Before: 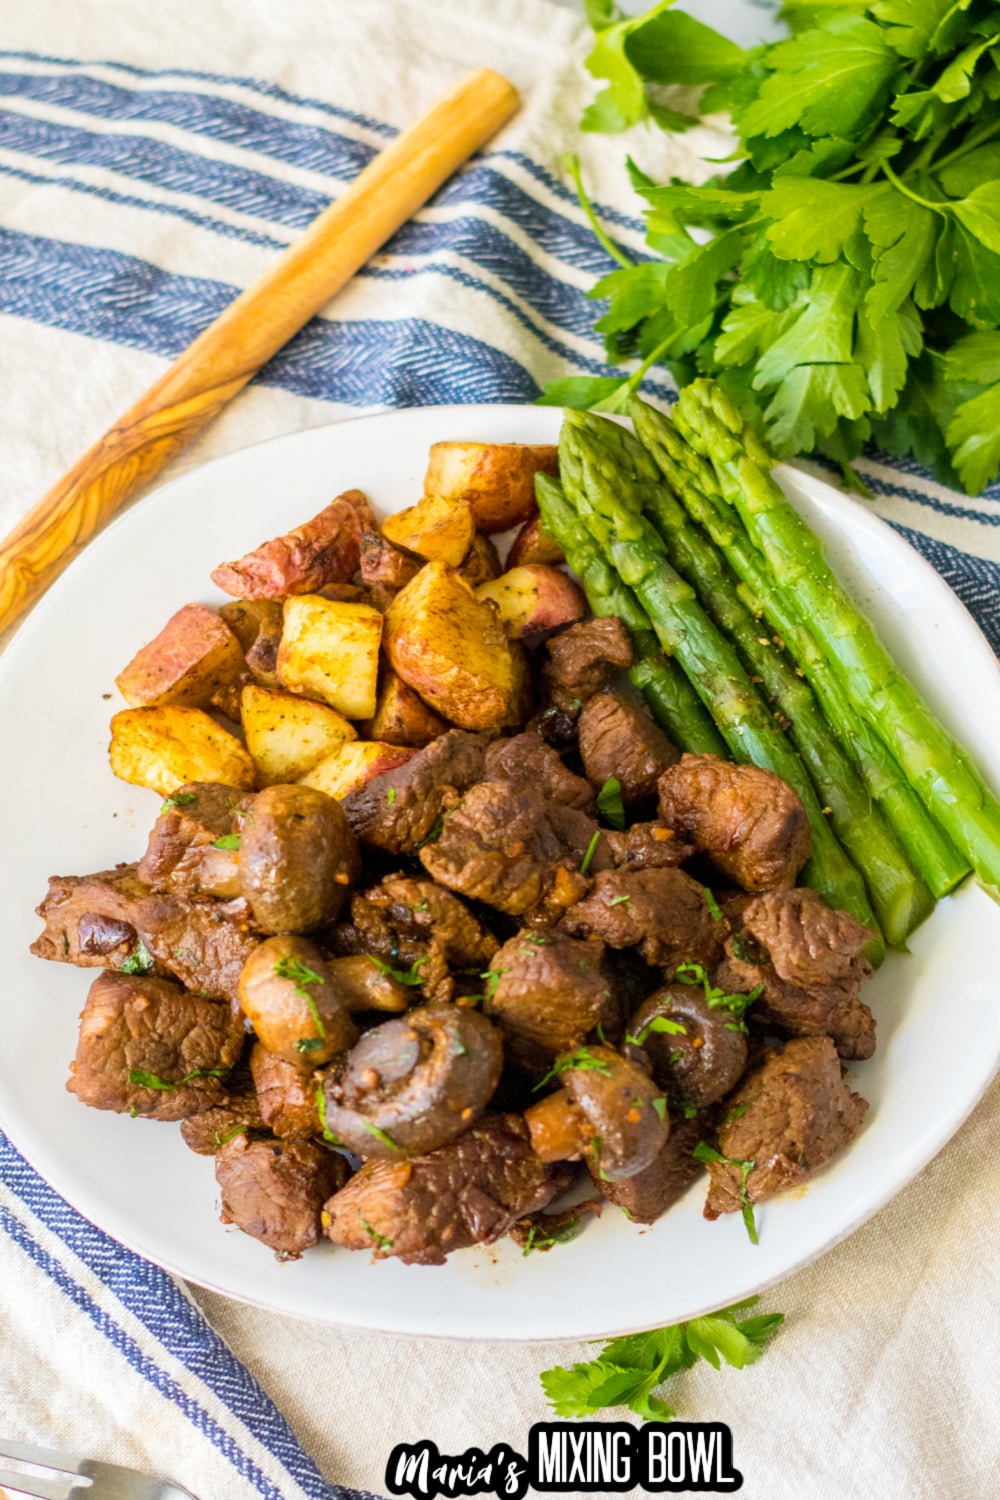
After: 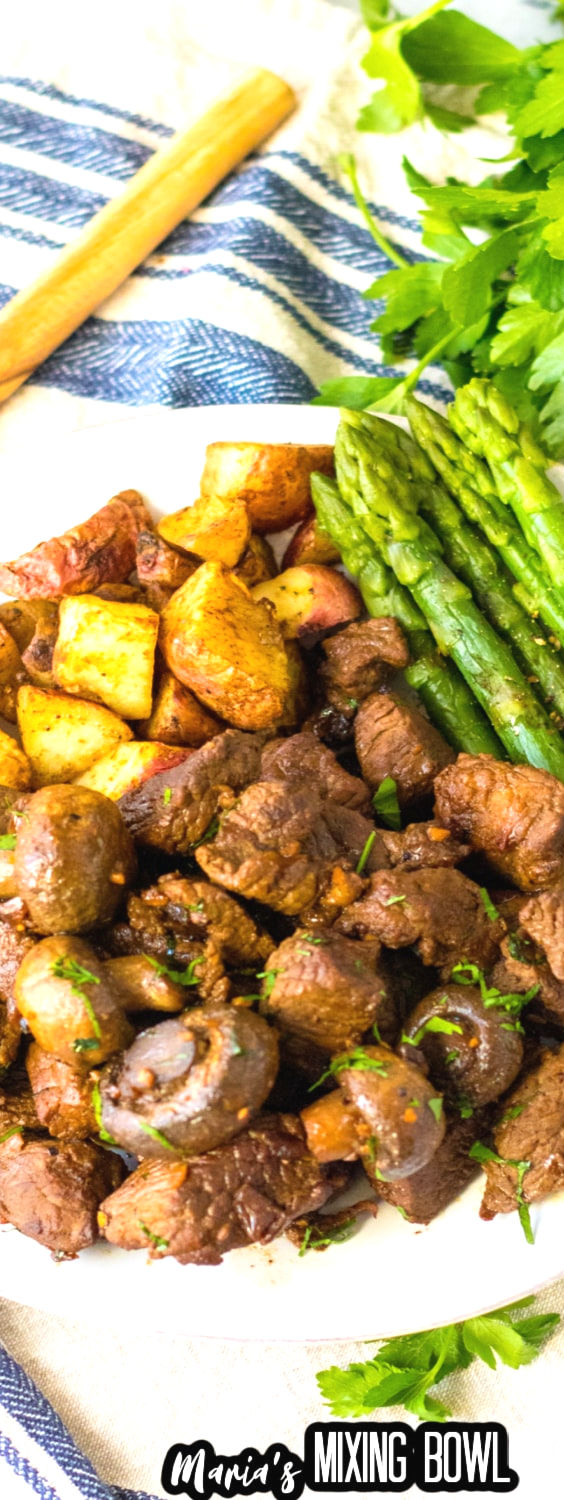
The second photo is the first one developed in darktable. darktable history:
exposure: black level correction -0.002, exposure 0.548 EV, compensate exposure bias true, compensate highlight preservation false
crop and rotate: left 22.449%, right 21.15%
